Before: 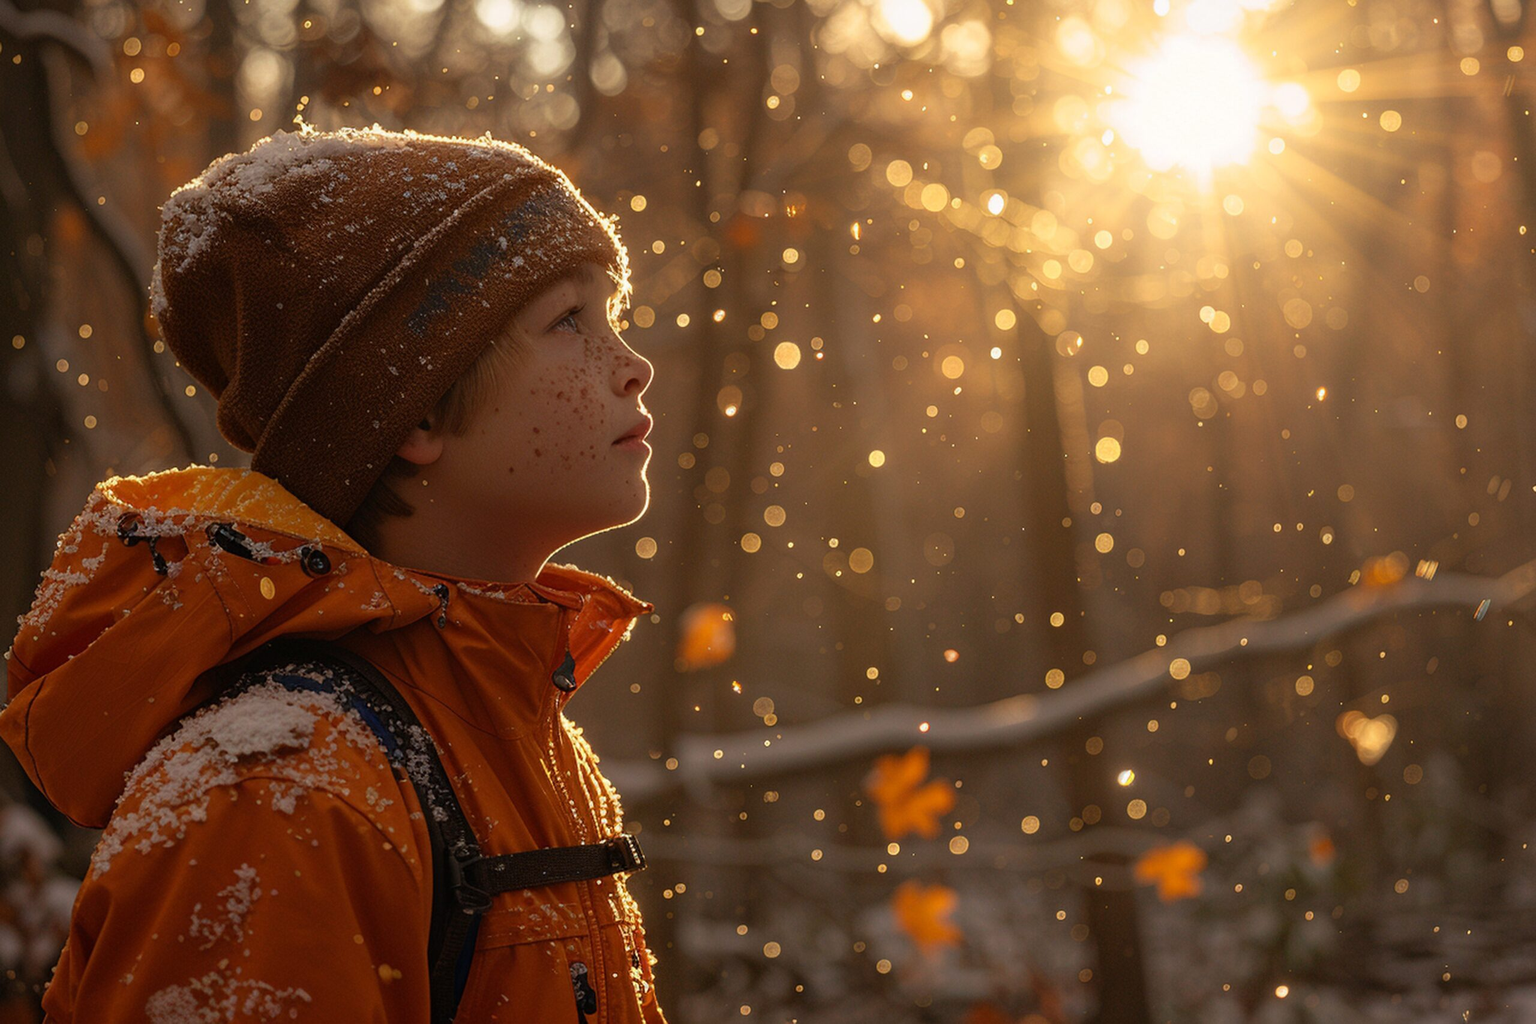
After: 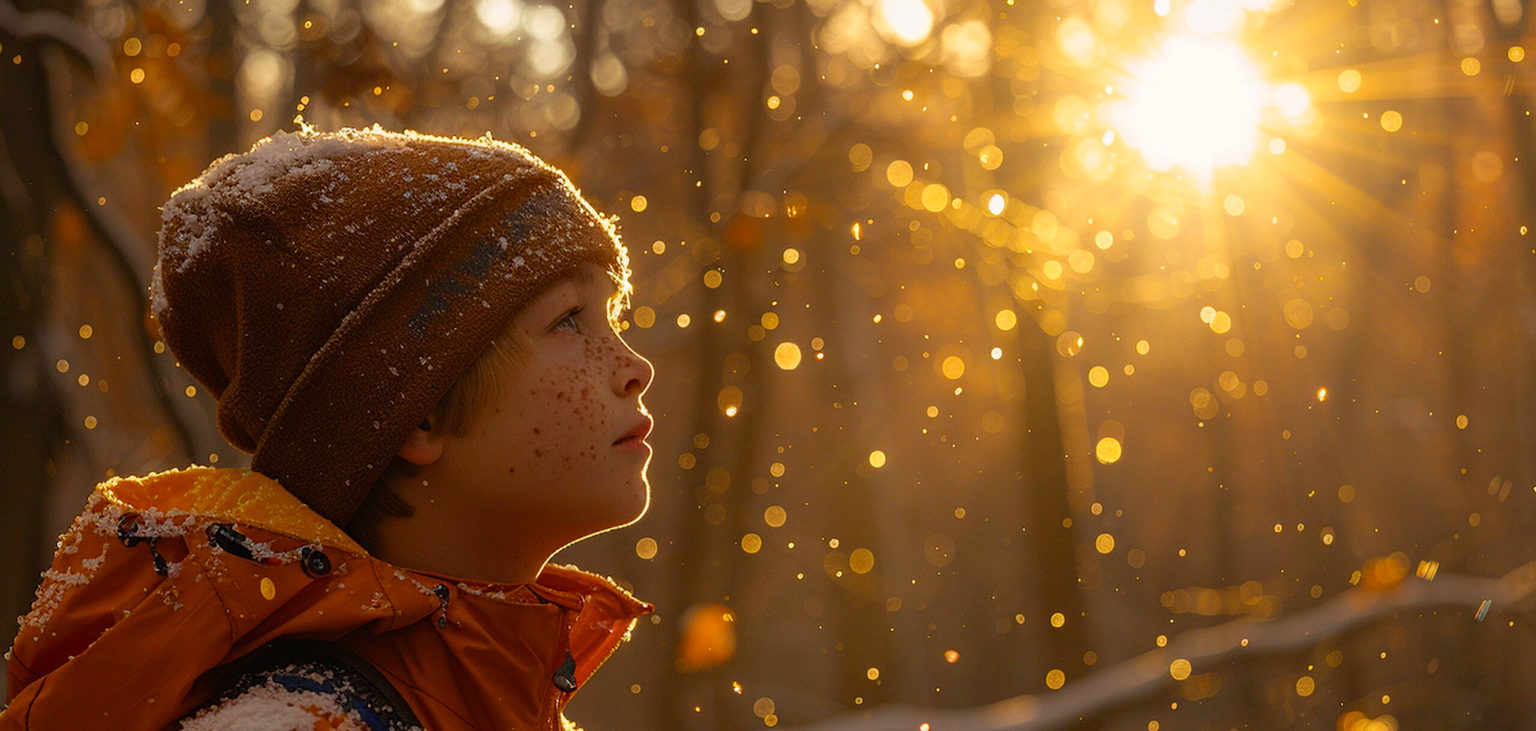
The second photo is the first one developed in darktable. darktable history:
crop: bottom 28.576%
color balance rgb: perceptual saturation grading › global saturation 20%, global vibrance 20%
